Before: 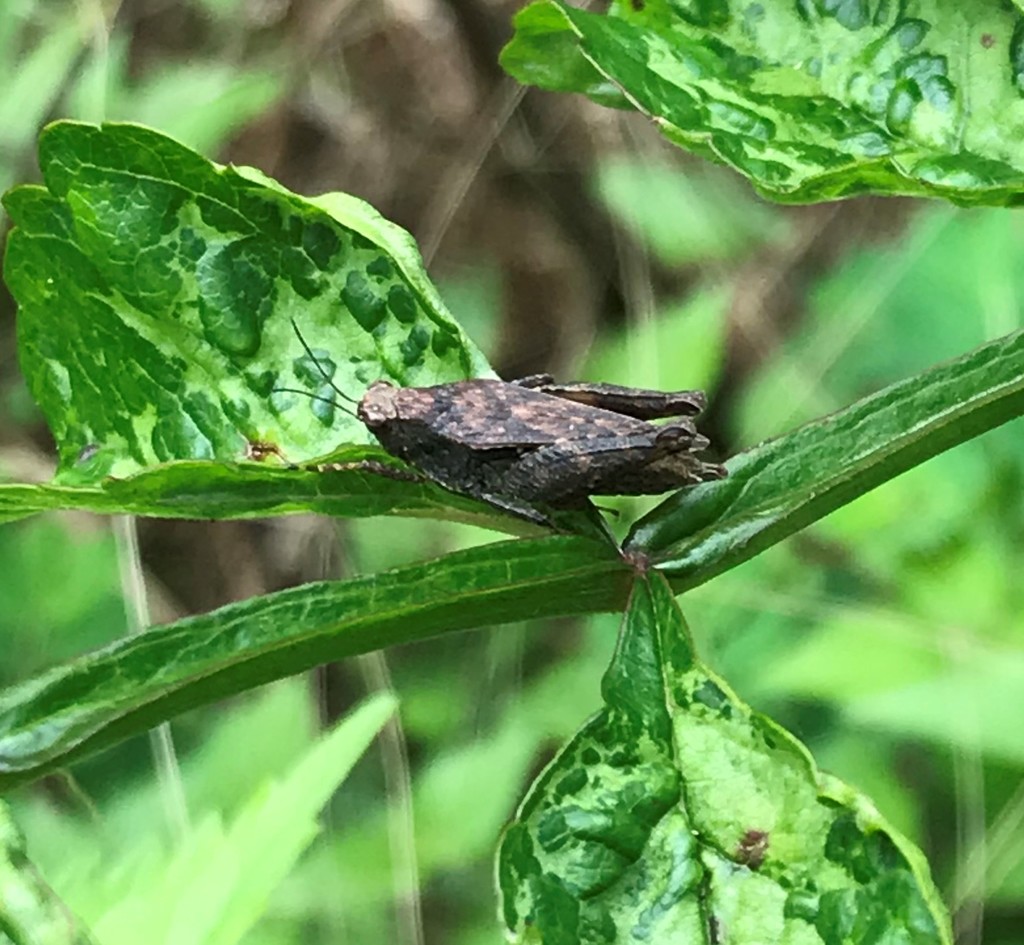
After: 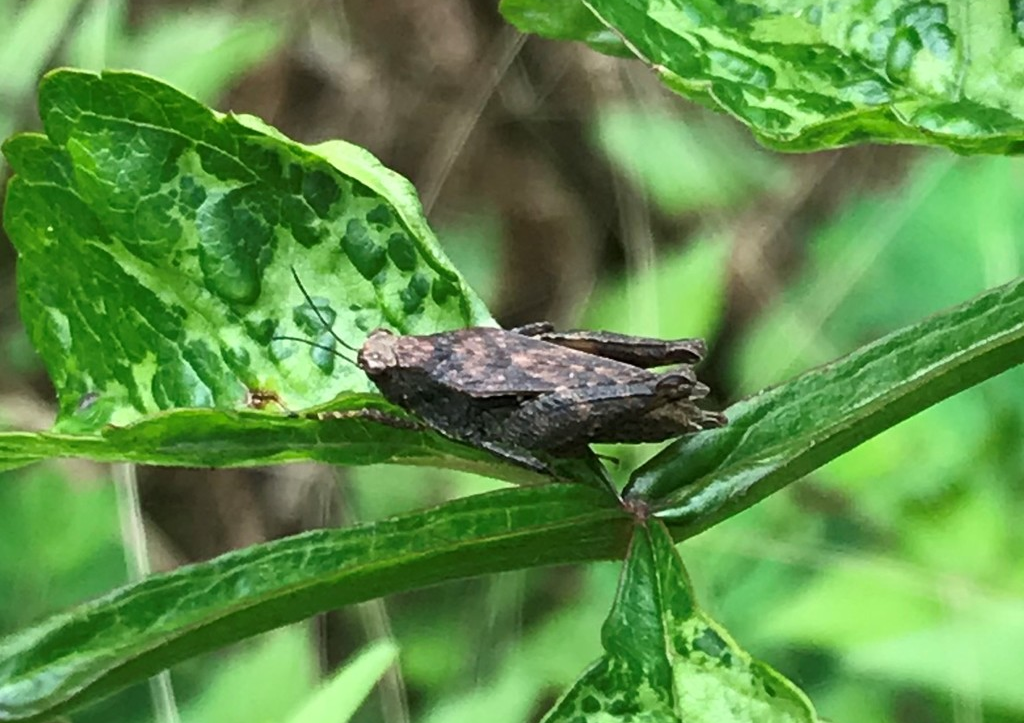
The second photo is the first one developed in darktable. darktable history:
crop: top 5.591%, bottom 17.893%
